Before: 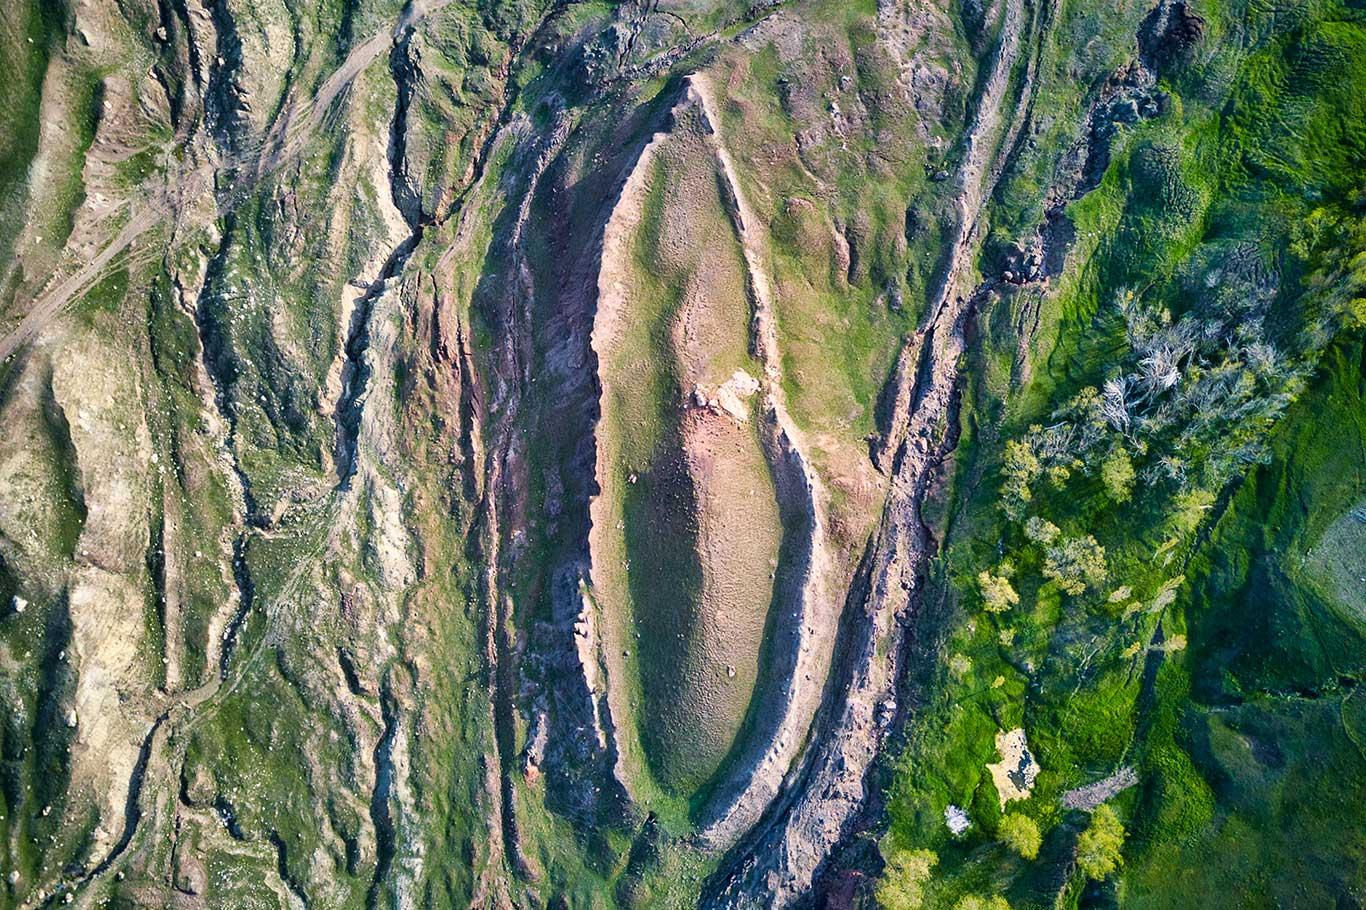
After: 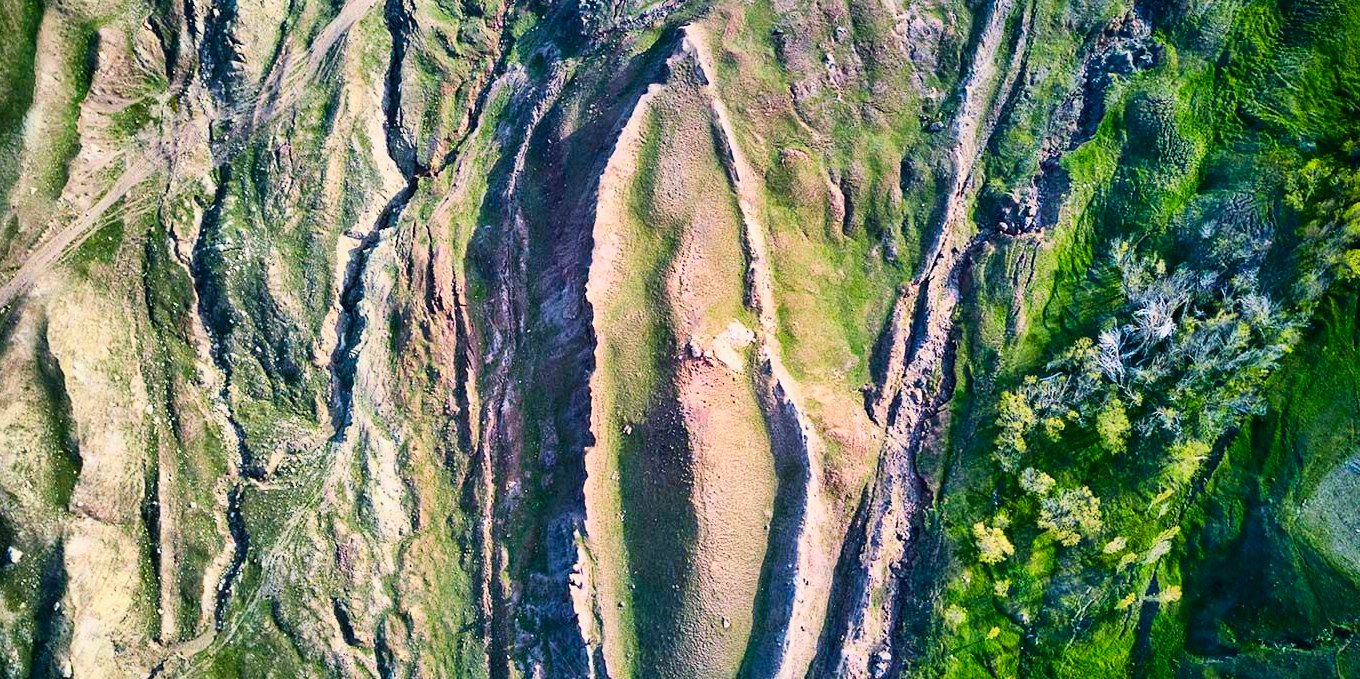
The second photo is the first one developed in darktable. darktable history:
contrast brightness saturation: contrast 0.23, brightness 0.1, saturation 0.29
filmic rgb: black relative exposure -11.35 EV, white relative exposure 3.22 EV, hardness 6.76, color science v6 (2022)
crop: left 0.387%, top 5.469%, bottom 19.809%
